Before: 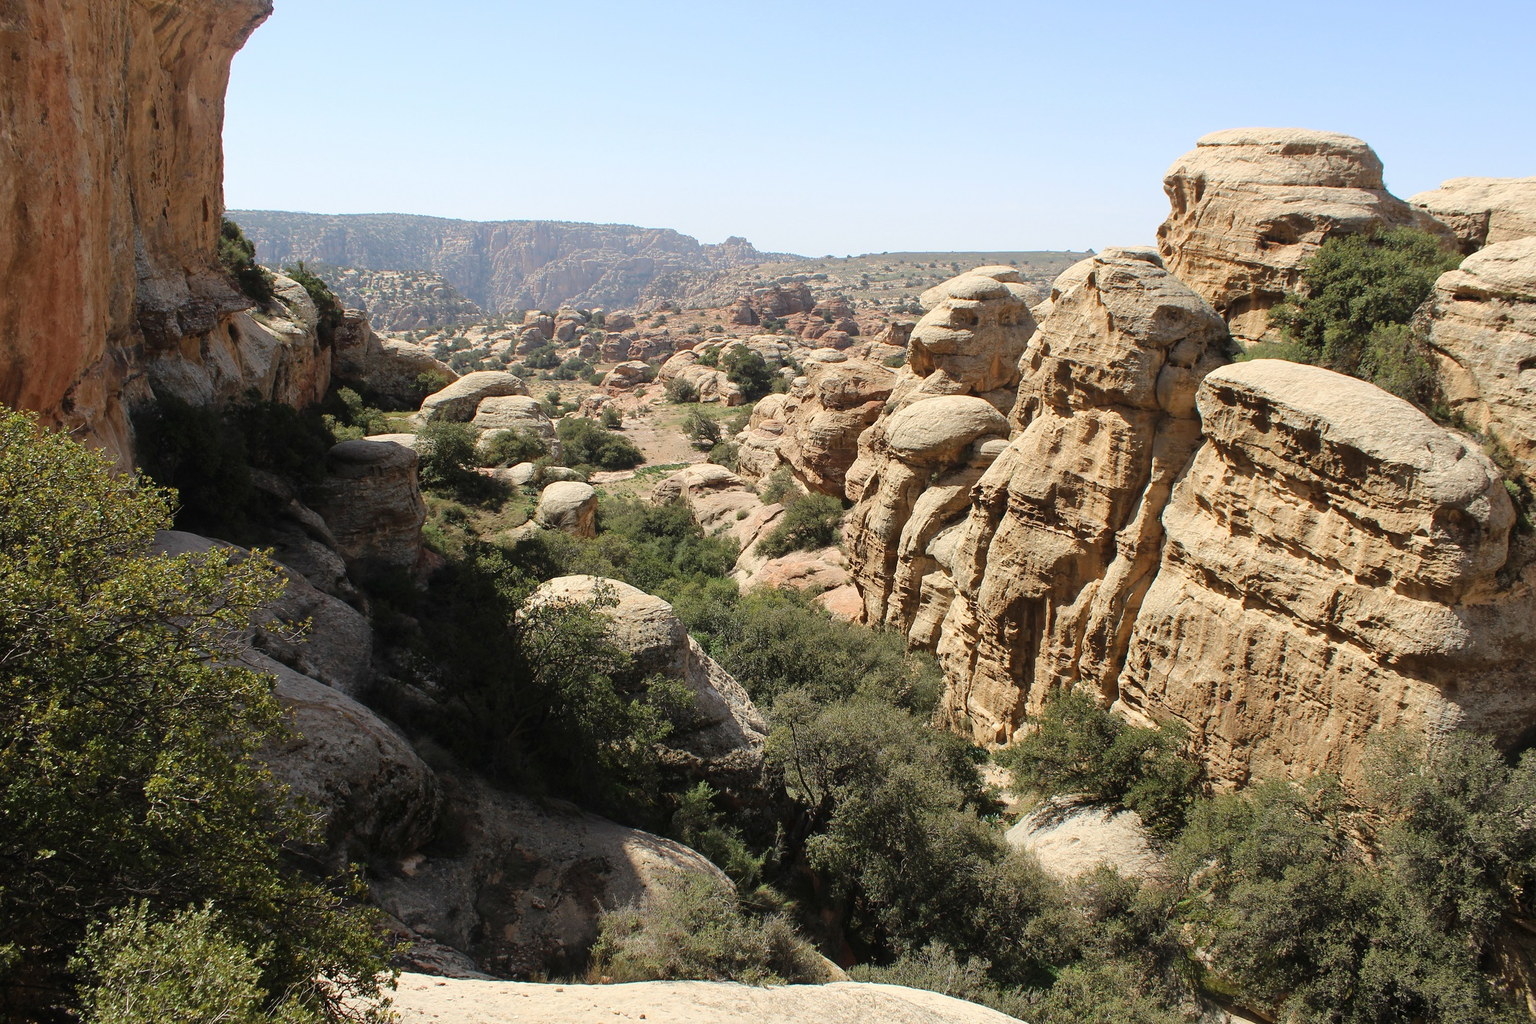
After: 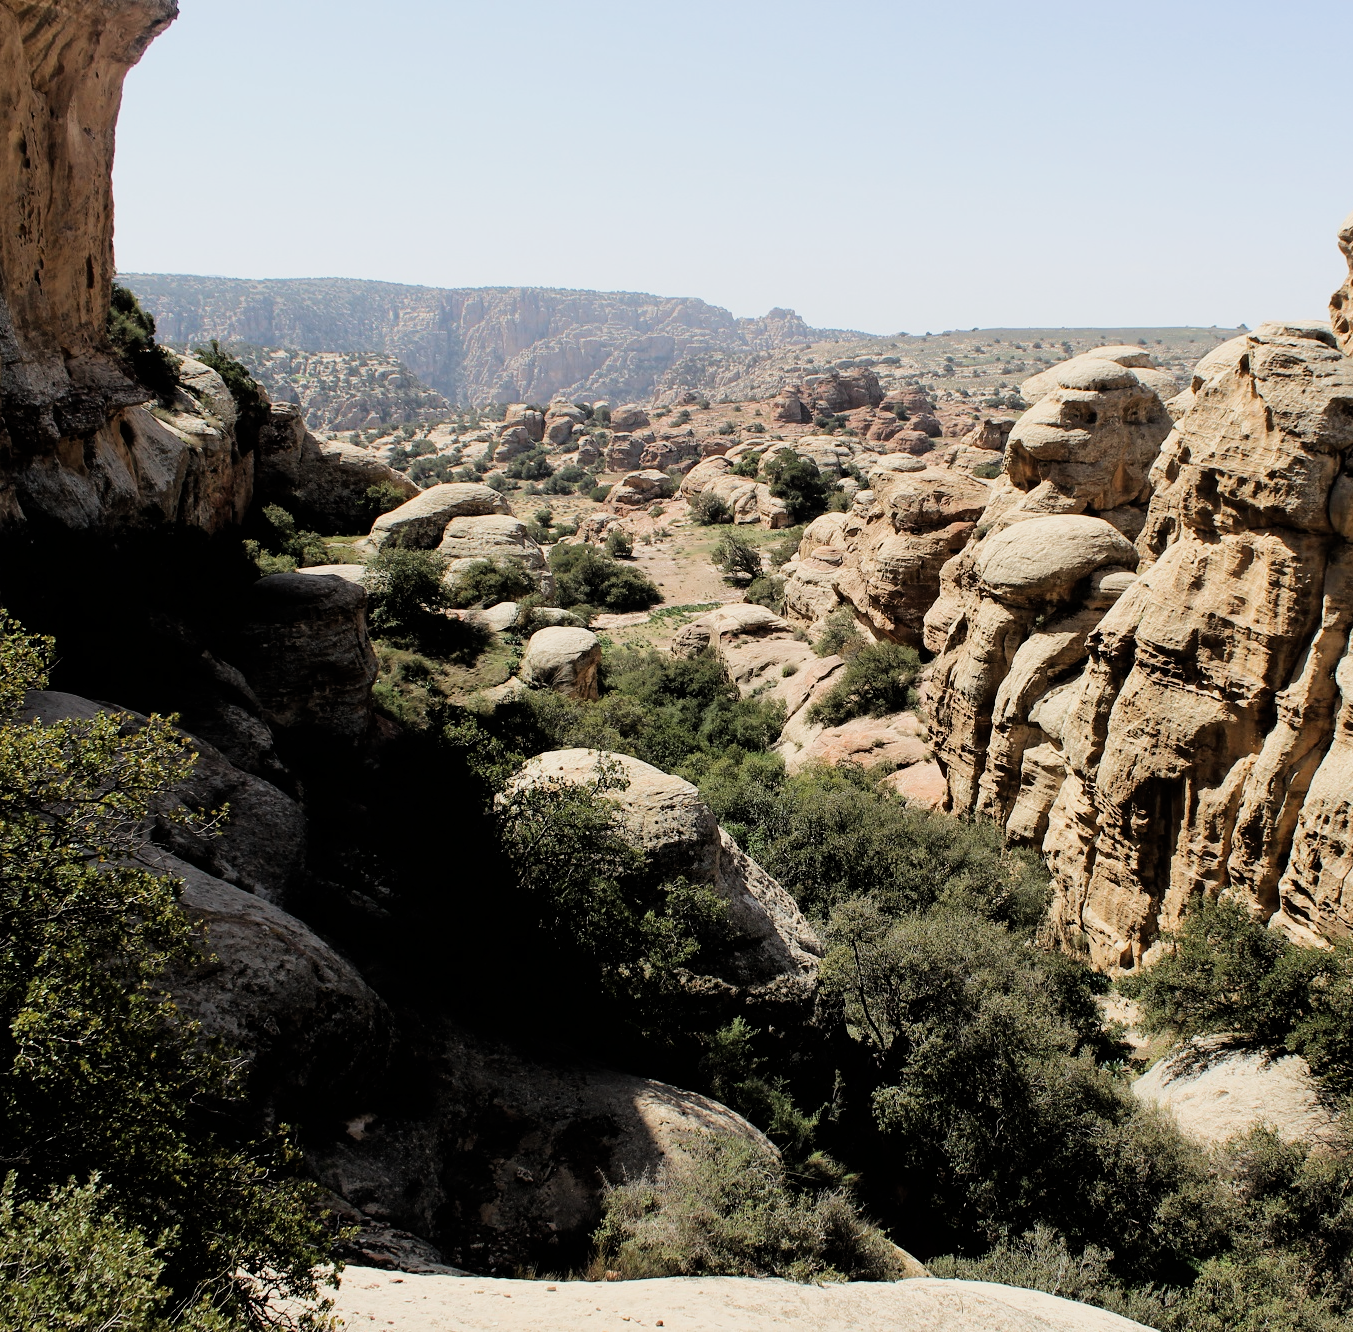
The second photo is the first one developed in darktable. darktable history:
filmic rgb: black relative exposure -5.12 EV, white relative exposure 3.54 EV, hardness 3.17, contrast 1.388, highlights saturation mix -49.68%
crop and rotate: left 8.878%, right 23.464%
